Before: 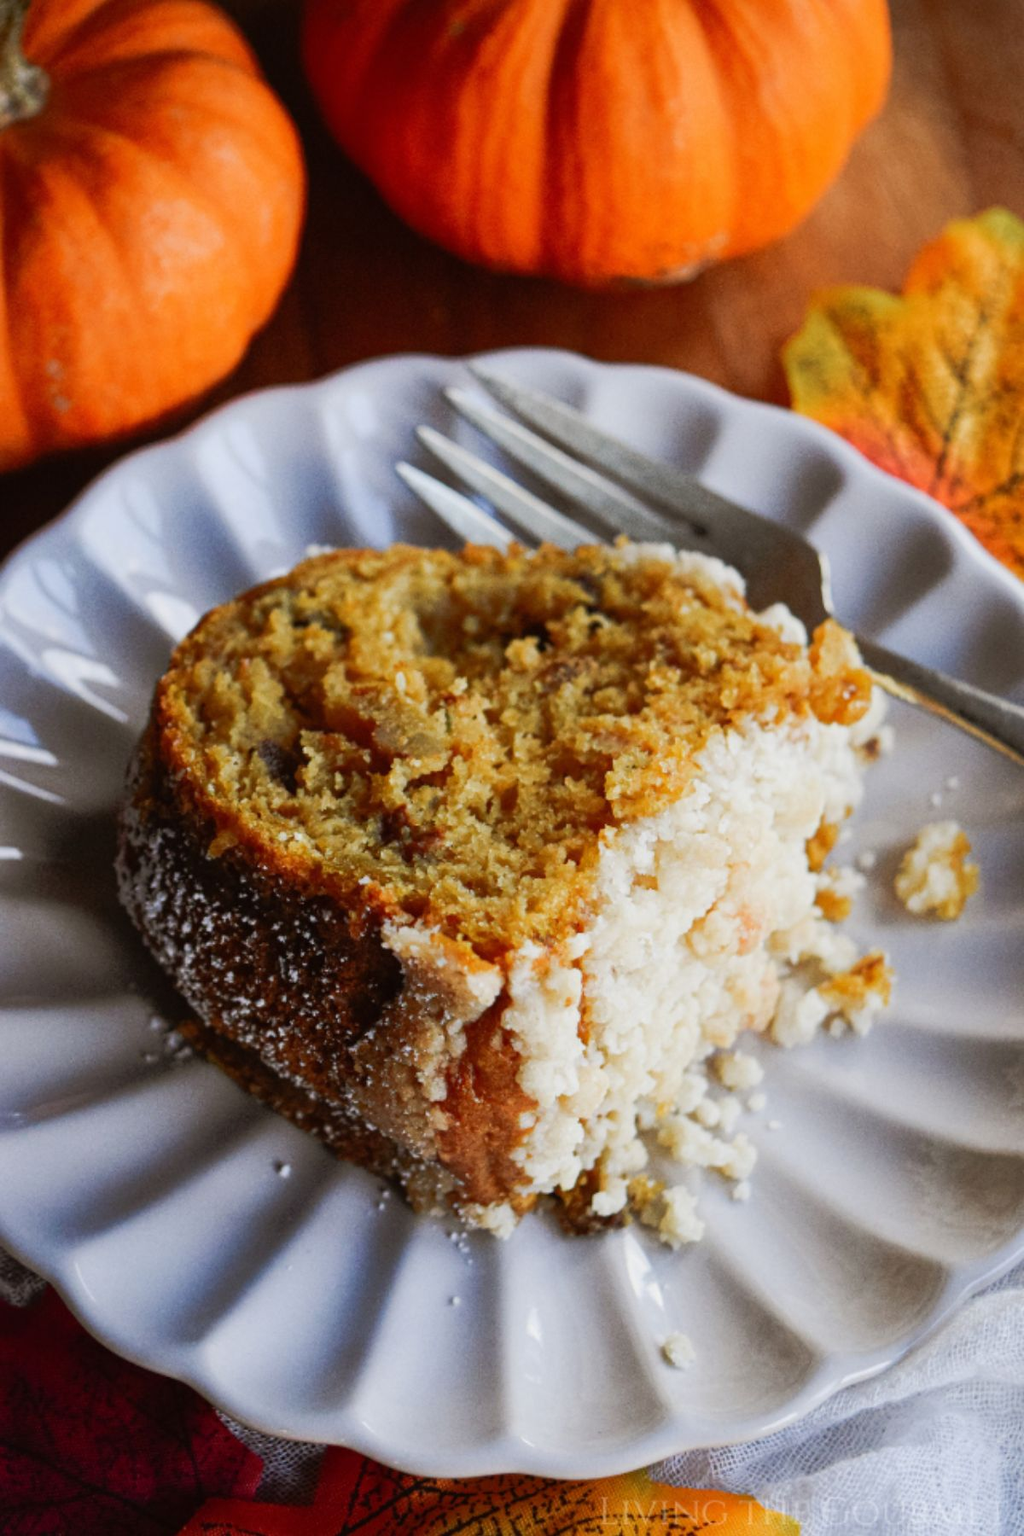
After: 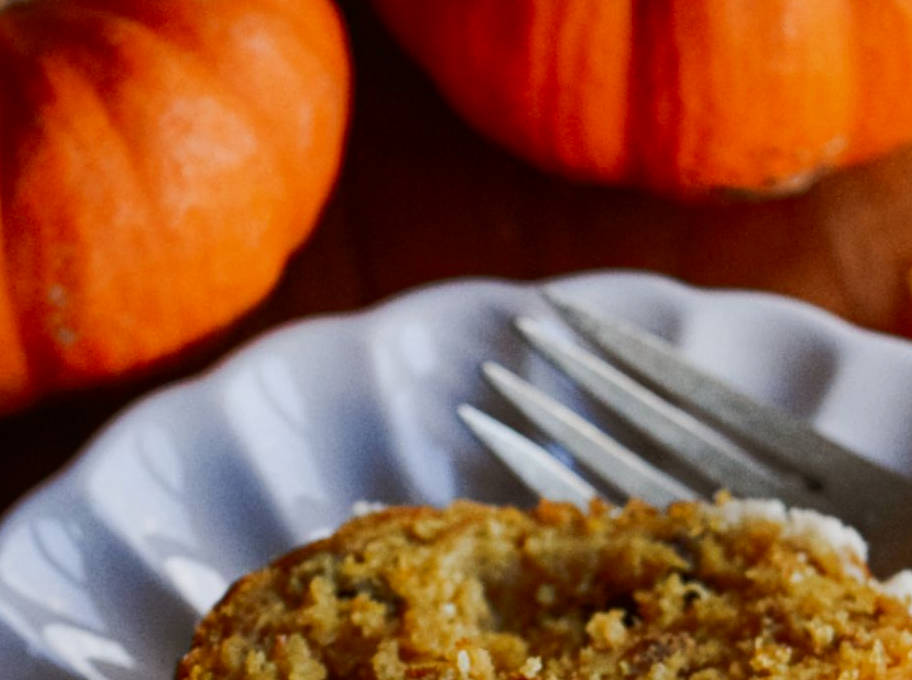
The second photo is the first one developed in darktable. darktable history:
crop: left 0.575%, top 7.644%, right 23.375%, bottom 54.564%
contrast brightness saturation: brightness -0.099
